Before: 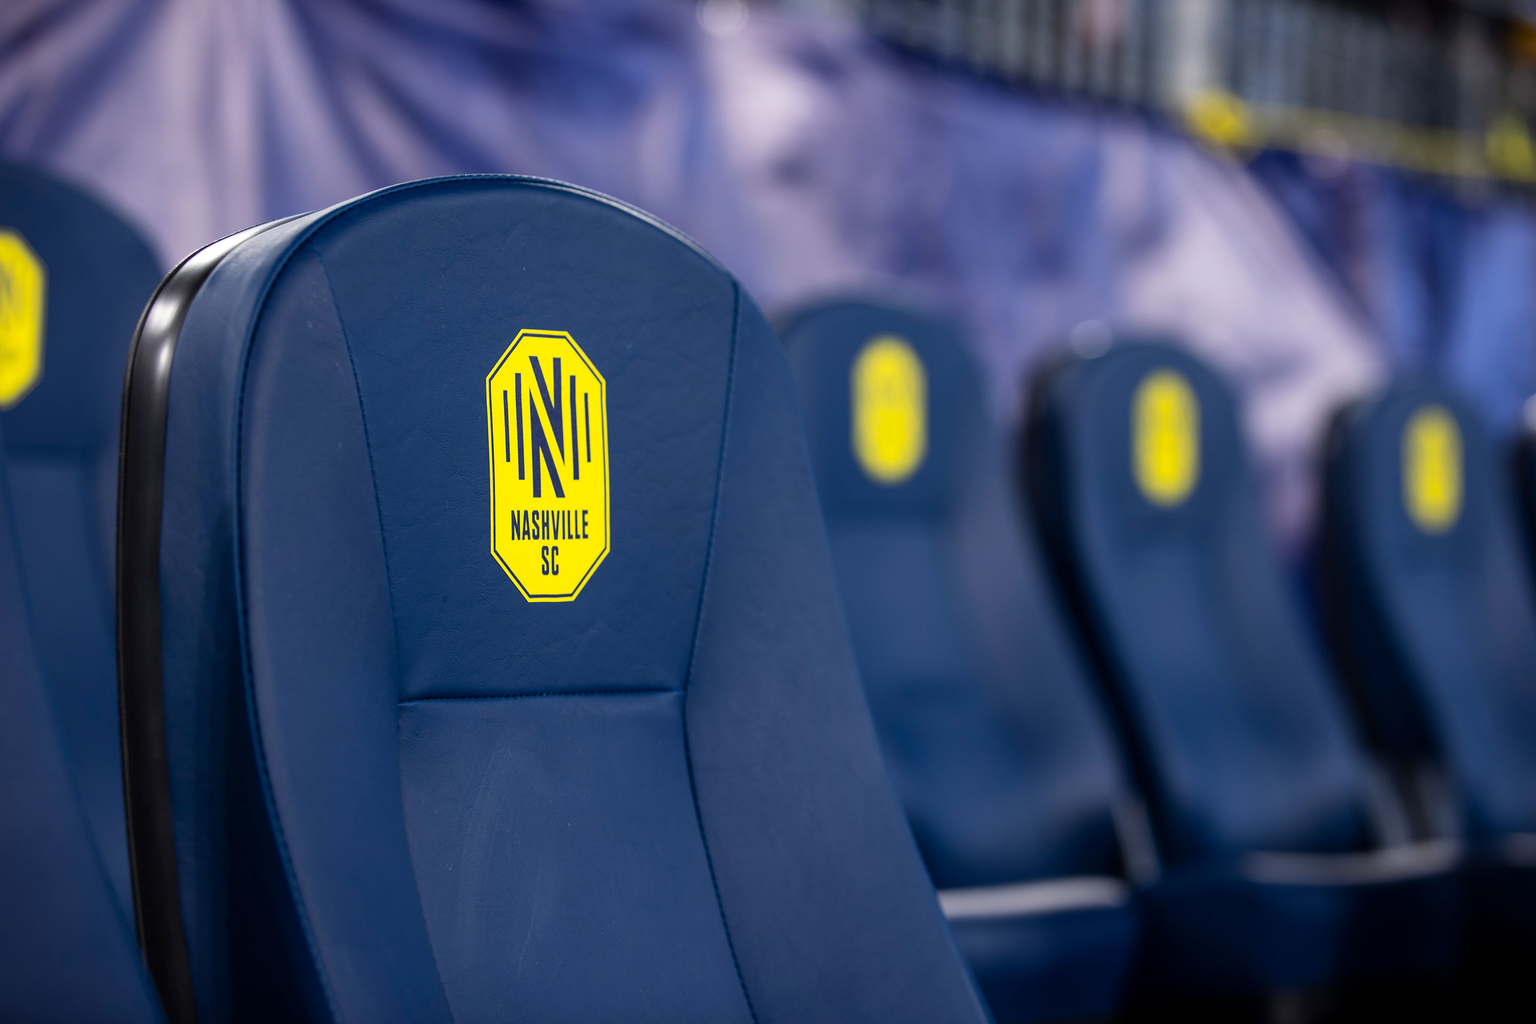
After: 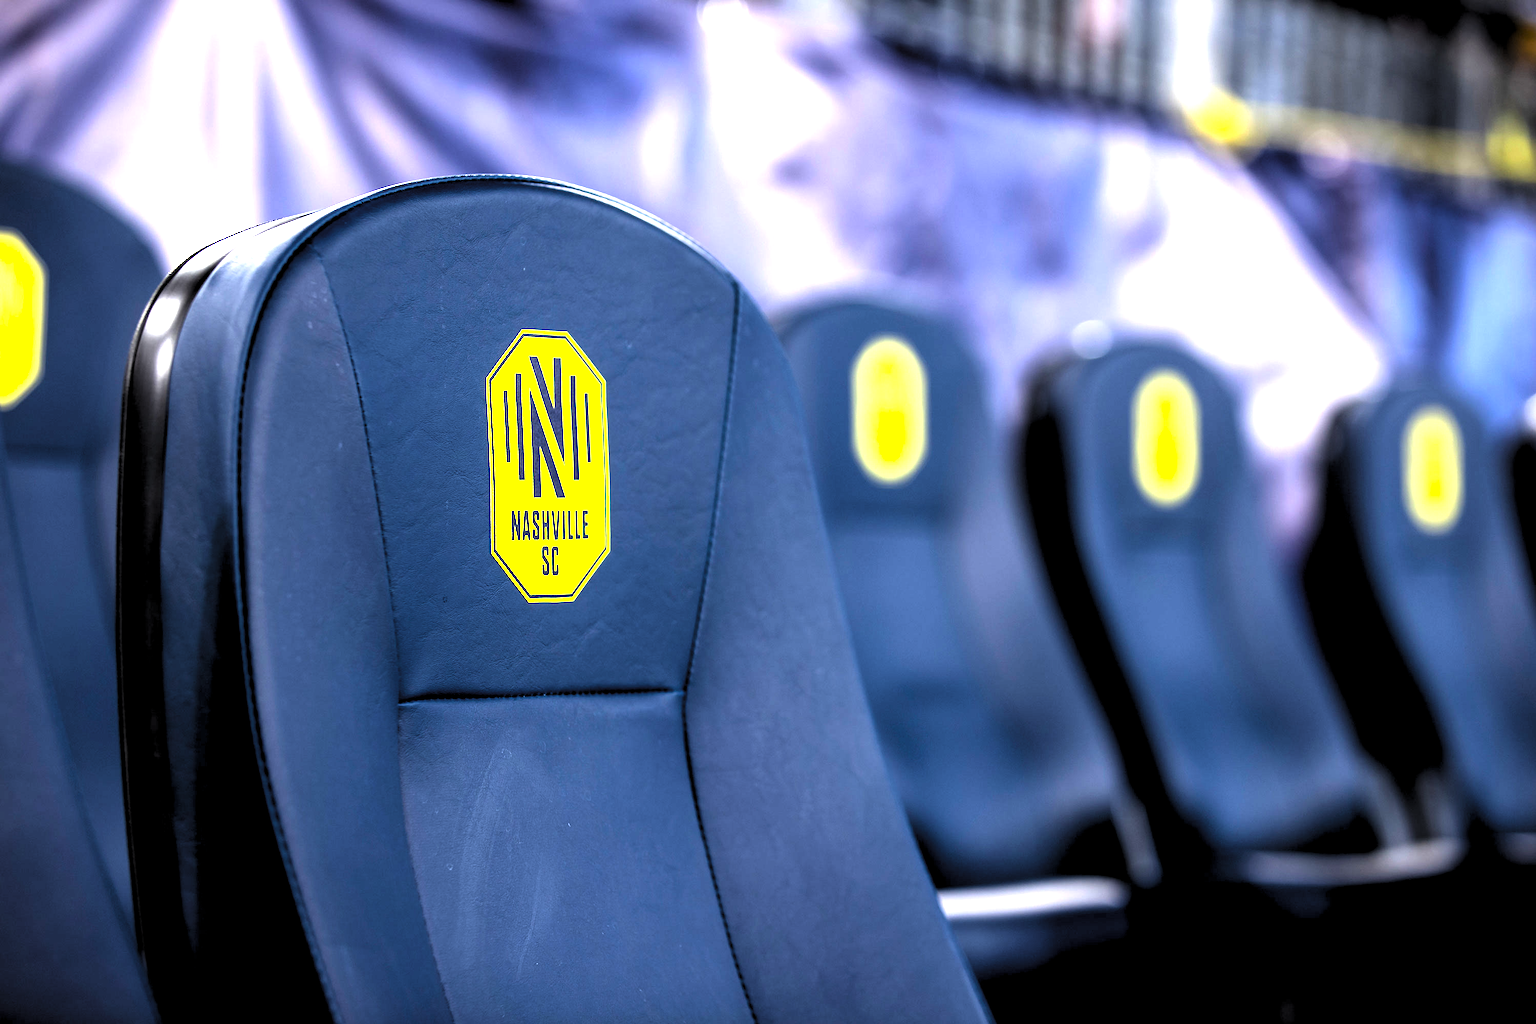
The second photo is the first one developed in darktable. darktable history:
exposure: black level correction 0.001, exposure 1.64 EV, compensate highlight preservation false
levels: levels [0.182, 0.542, 0.902]
